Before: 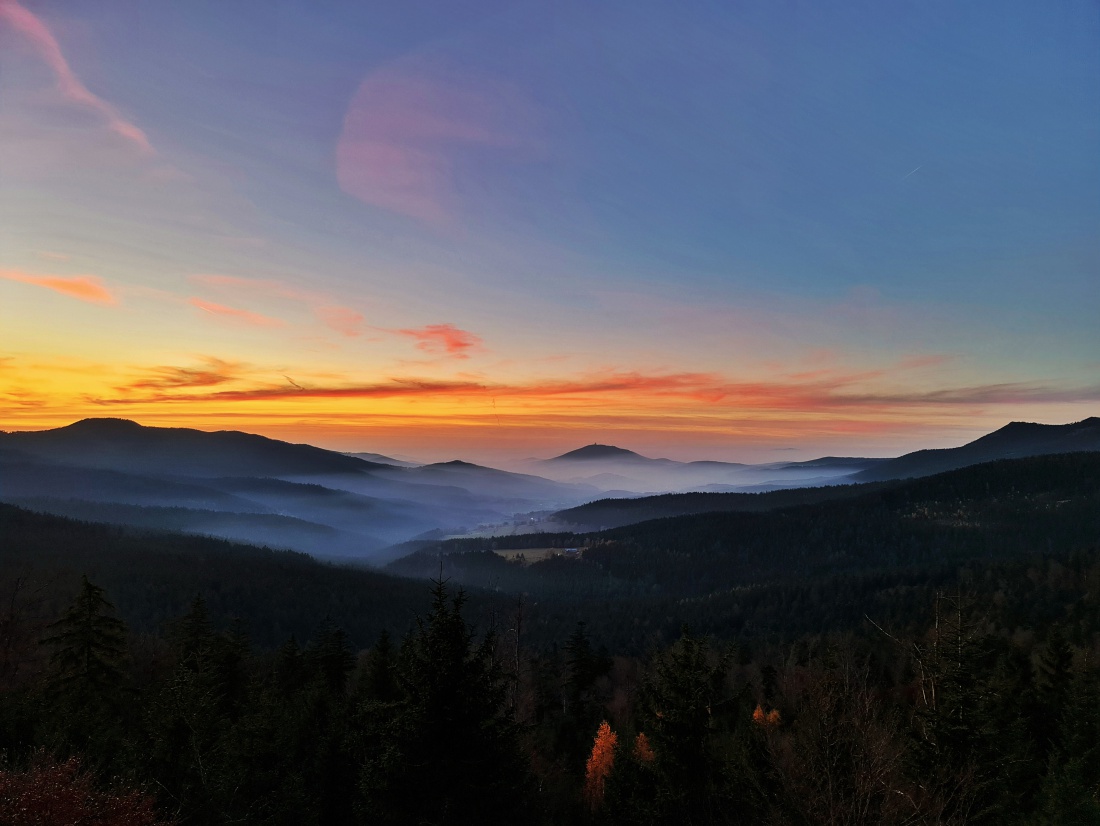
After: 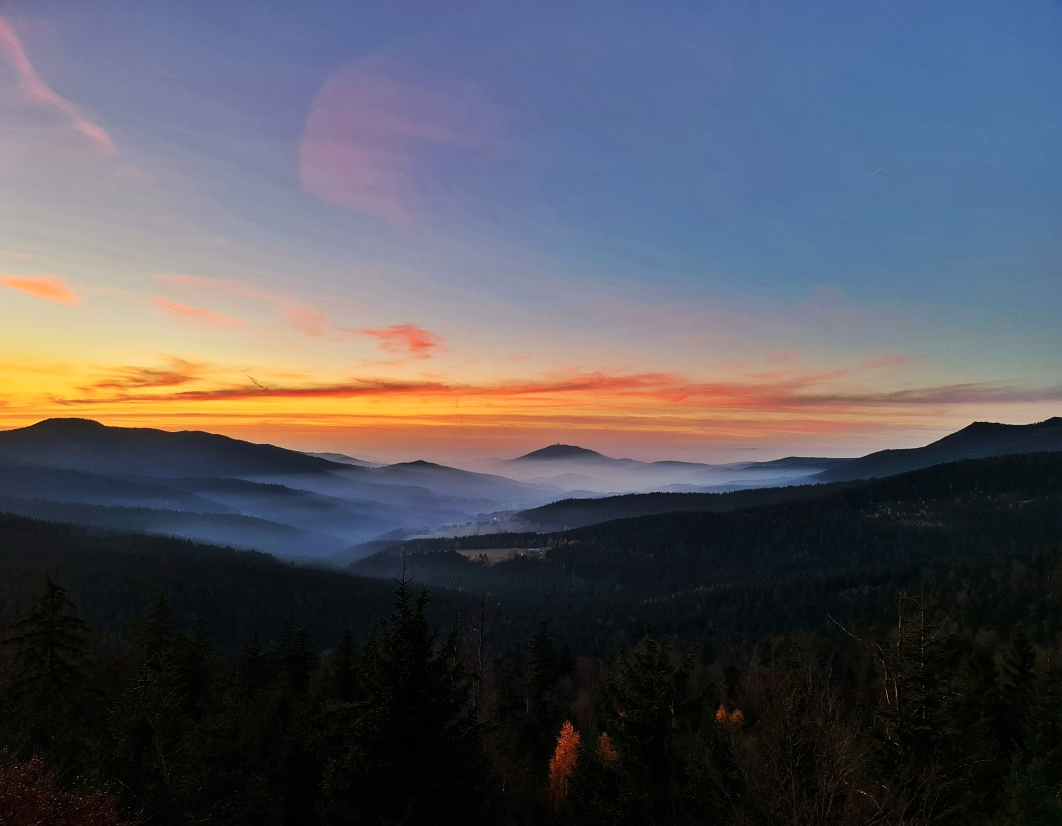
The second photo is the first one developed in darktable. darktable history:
crop and rotate: left 3.366%
contrast brightness saturation: contrast 0.101, brightness 0.018, saturation 0.021
